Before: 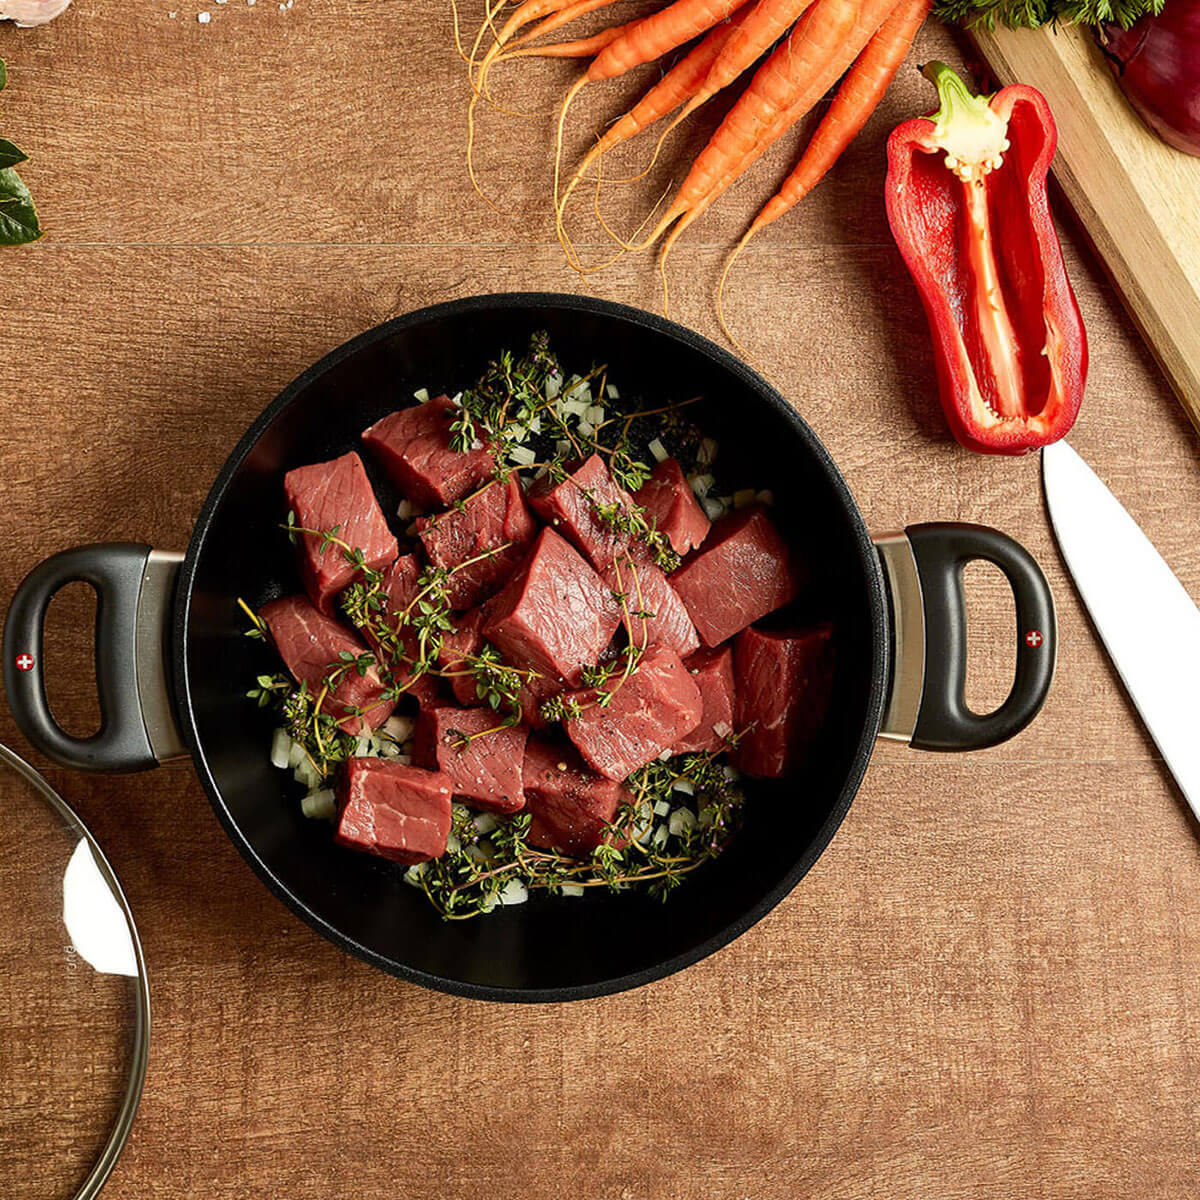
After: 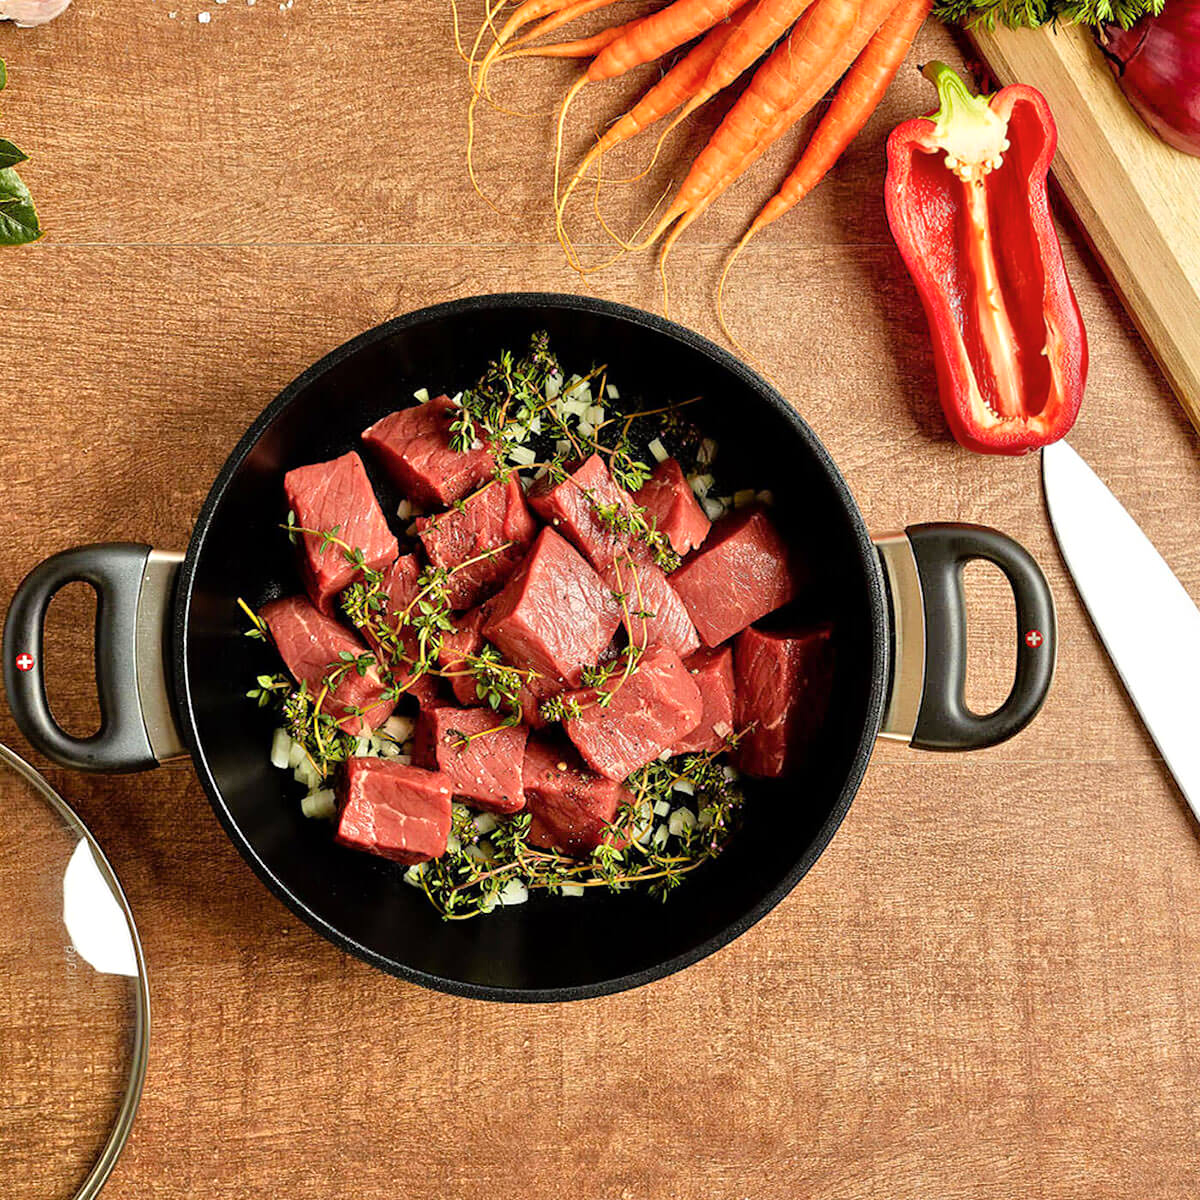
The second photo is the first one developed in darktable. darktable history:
white balance: red 1, blue 1
color correction: saturation 0.98
color balance rgb: global vibrance 20%
tone equalizer: -7 EV 0.15 EV, -6 EV 0.6 EV, -5 EV 1.15 EV, -4 EV 1.33 EV, -3 EV 1.15 EV, -2 EV 0.6 EV, -1 EV 0.15 EV, mask exposure compensation -0.5 EV
